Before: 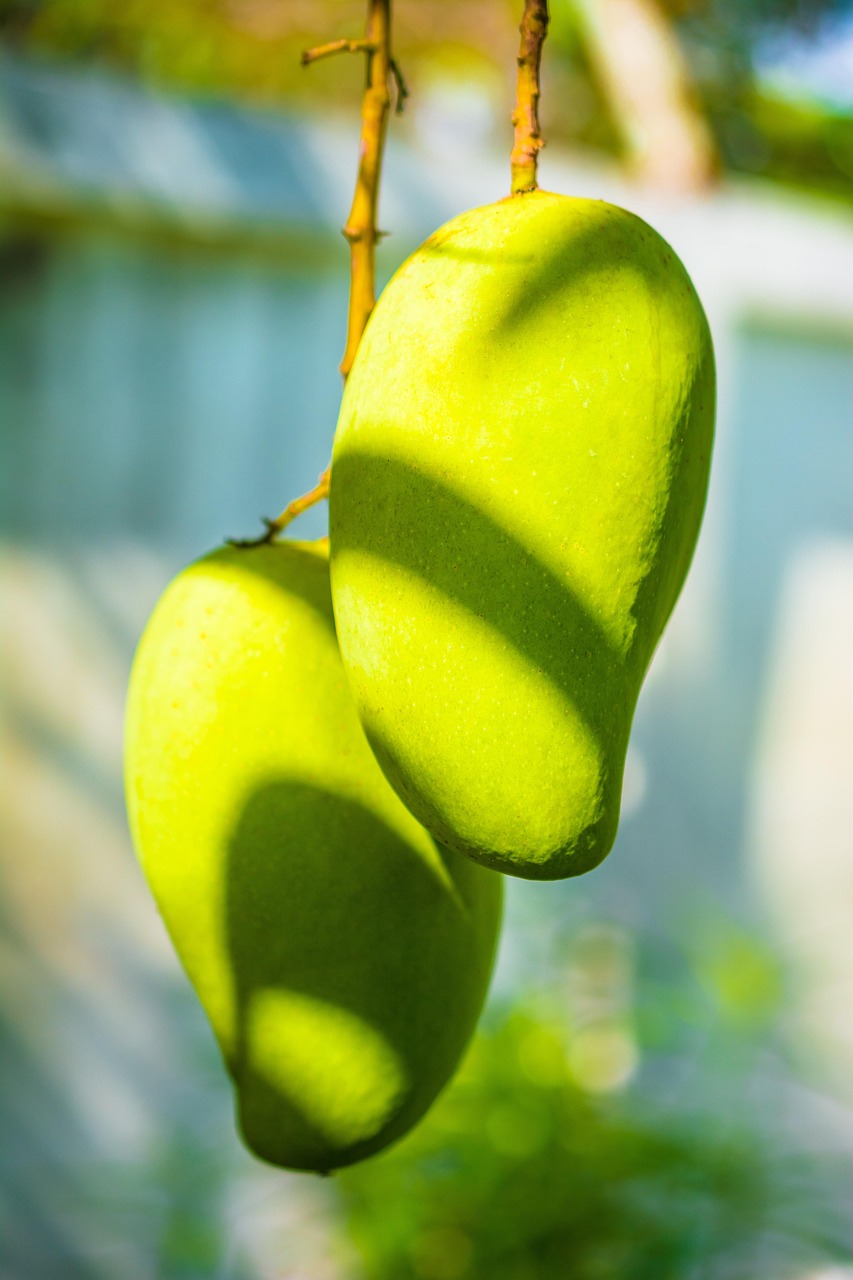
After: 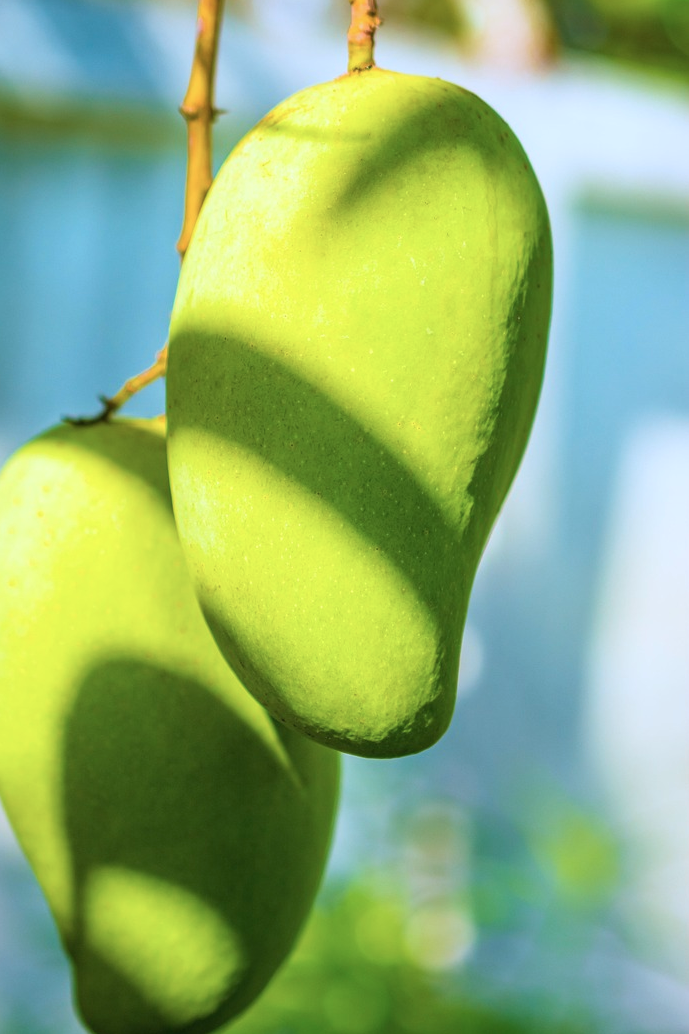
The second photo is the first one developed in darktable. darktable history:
color correction: highlights a* -2.24, highlights b* -18.1
crop: left 19.159%, top 9.58%, bottom 9.58%
